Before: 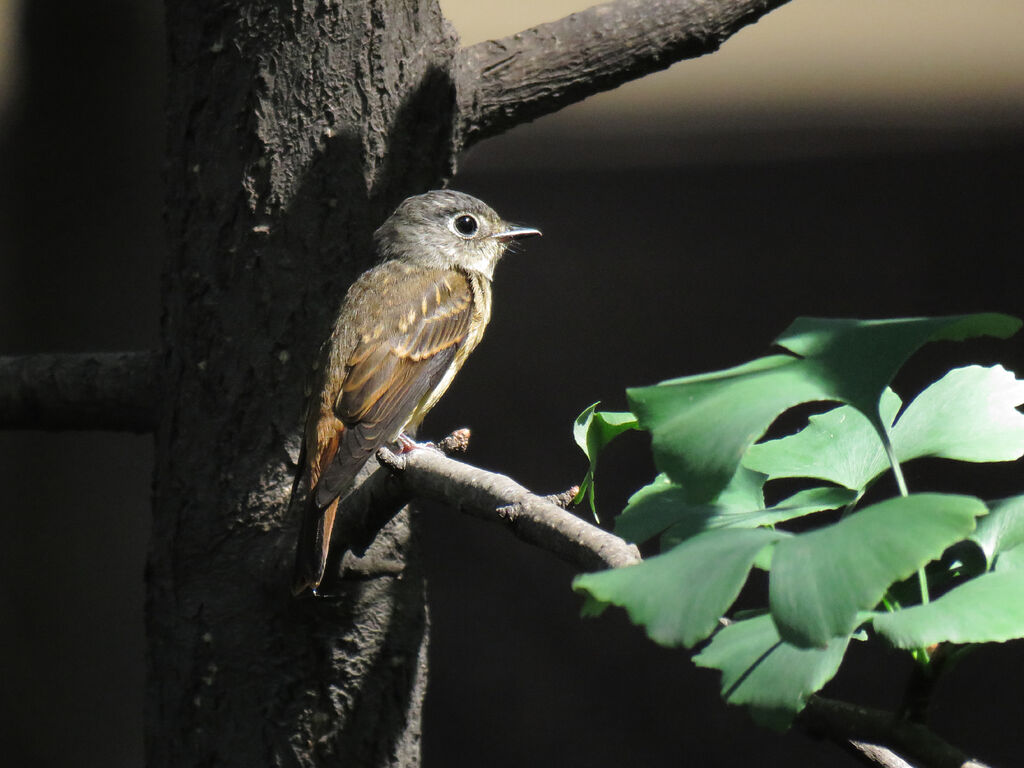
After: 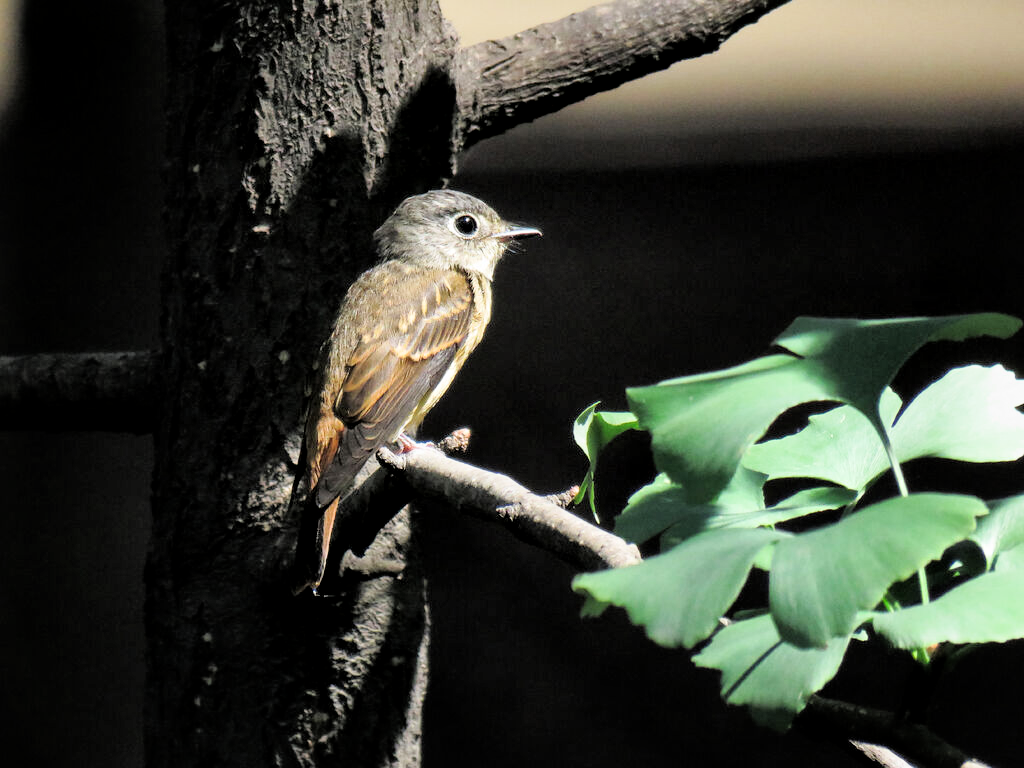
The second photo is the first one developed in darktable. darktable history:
filmic rgb: black relative exposure -7.97 EV, white relative exposure 4.01 EV, hardness 4.17, latitude 49.78%, contrast 1.101
exposure: black level correction 0, exposure 0.703 EV, compensate exposure bias true, compensate highlight preservation false
local contrast: mode bilateral grid, contrast 19, coarseness 49, detail 143%, midtone range 0.2
shadows and highlights: shadows 21.03, highlights -82.91, soften with gaussian
